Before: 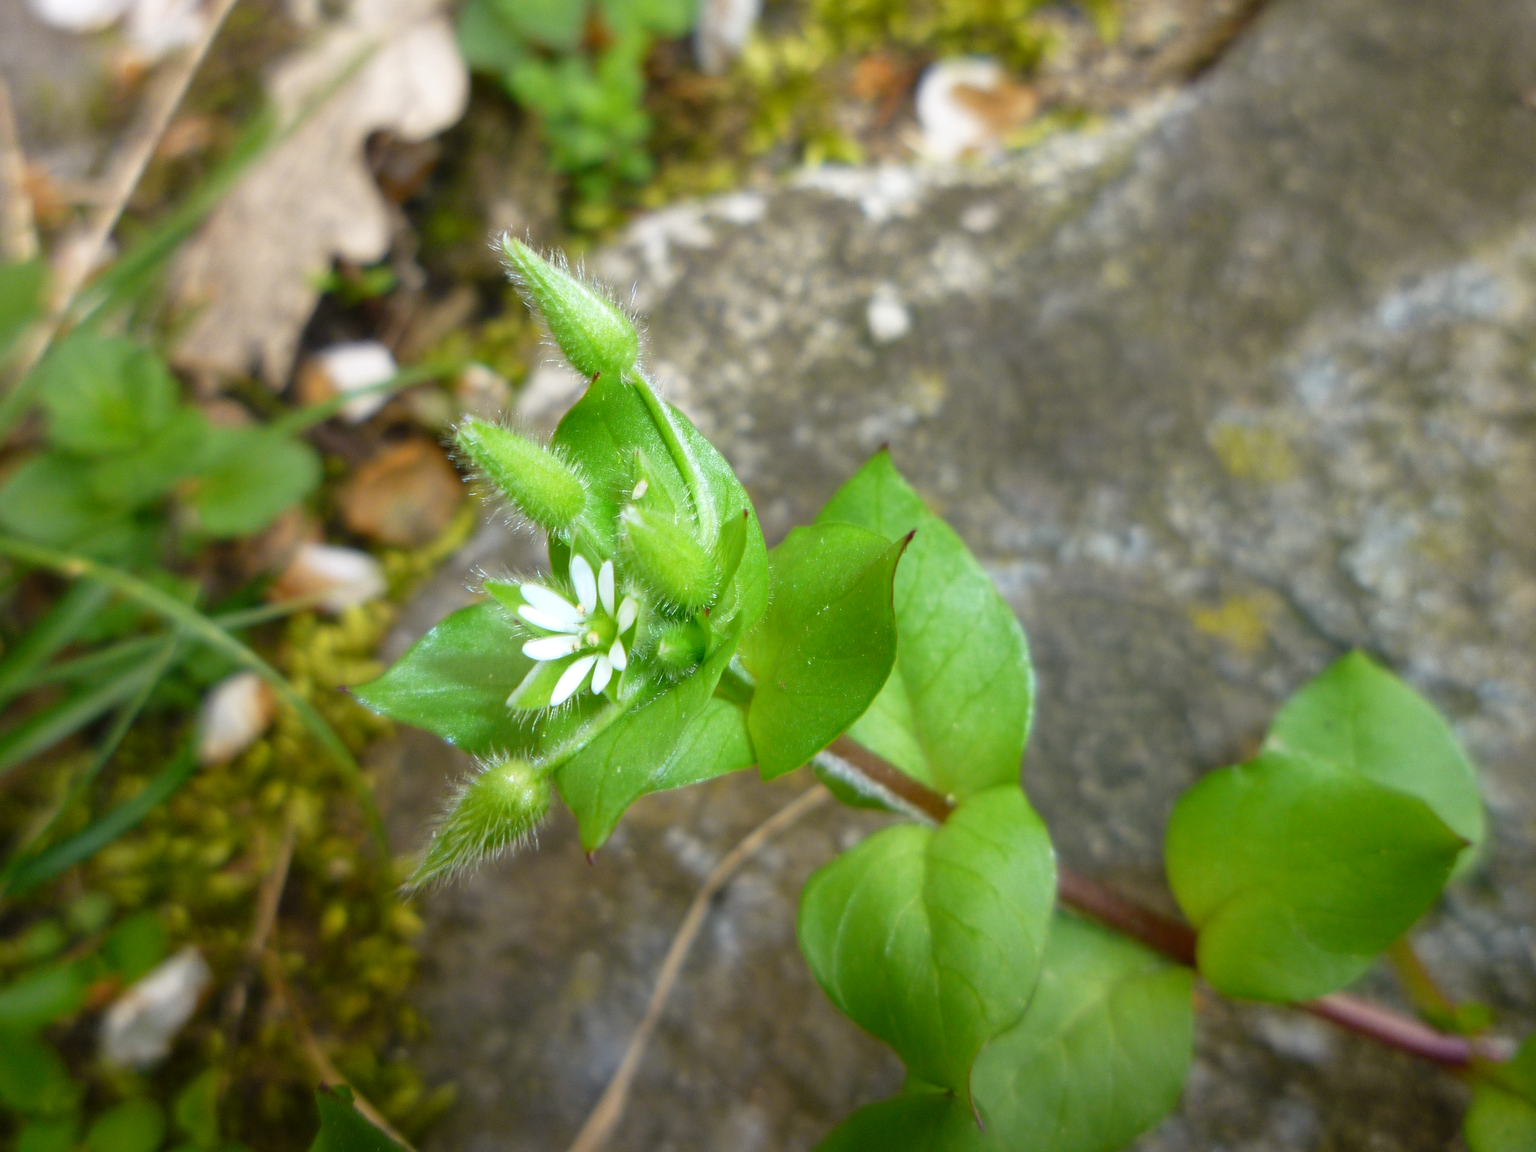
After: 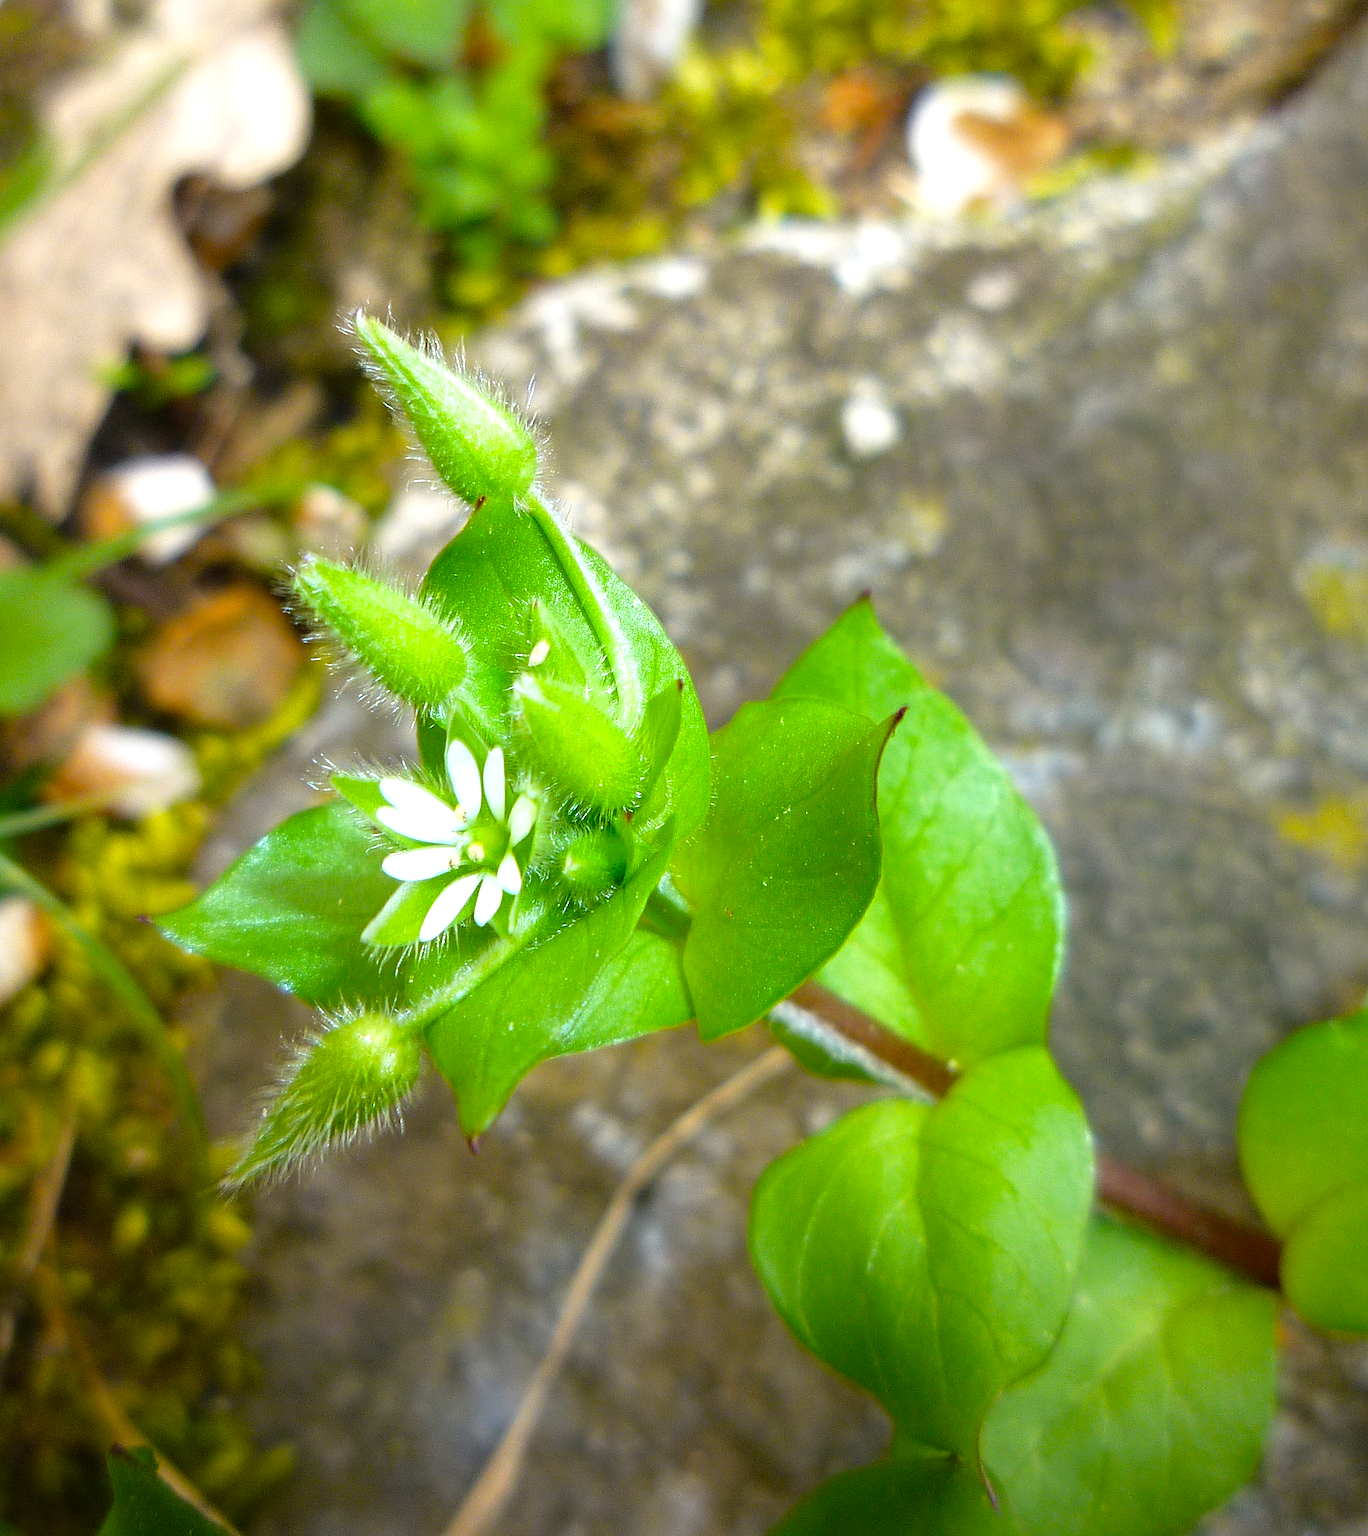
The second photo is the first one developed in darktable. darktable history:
color balance rgb: perceptual saturation grading › global saturation 16.135%, global vibrance 20%
crop: left 15.368%, right 17.79%
sharpen: on, module defaults
contrast equalizer: octaves 7, y [[0.502, 0.505, 0.512, 0.529, 0.564, 0.588], [0.5 ×6], [0.502, 0.505, 0.512, 0.529, 0.564, 0.588], [0, 0.001, 0.001, 0.004, 0.008, 0.011], [0, 0.001, 0.001, 0.004, 0.008, 0.011]]
tone equalizer: -8 EV -0.378 EV, -7 EV -0.363 EV, -6 EV -0.326 EV, -5 EV -0.193 EV, -3 EV 0.223 EV, -2 EV 0.35 EV, -1 EV 0.4 EV, +0 EV 0.404 EV, mask exposure compensation -0.514 EV
